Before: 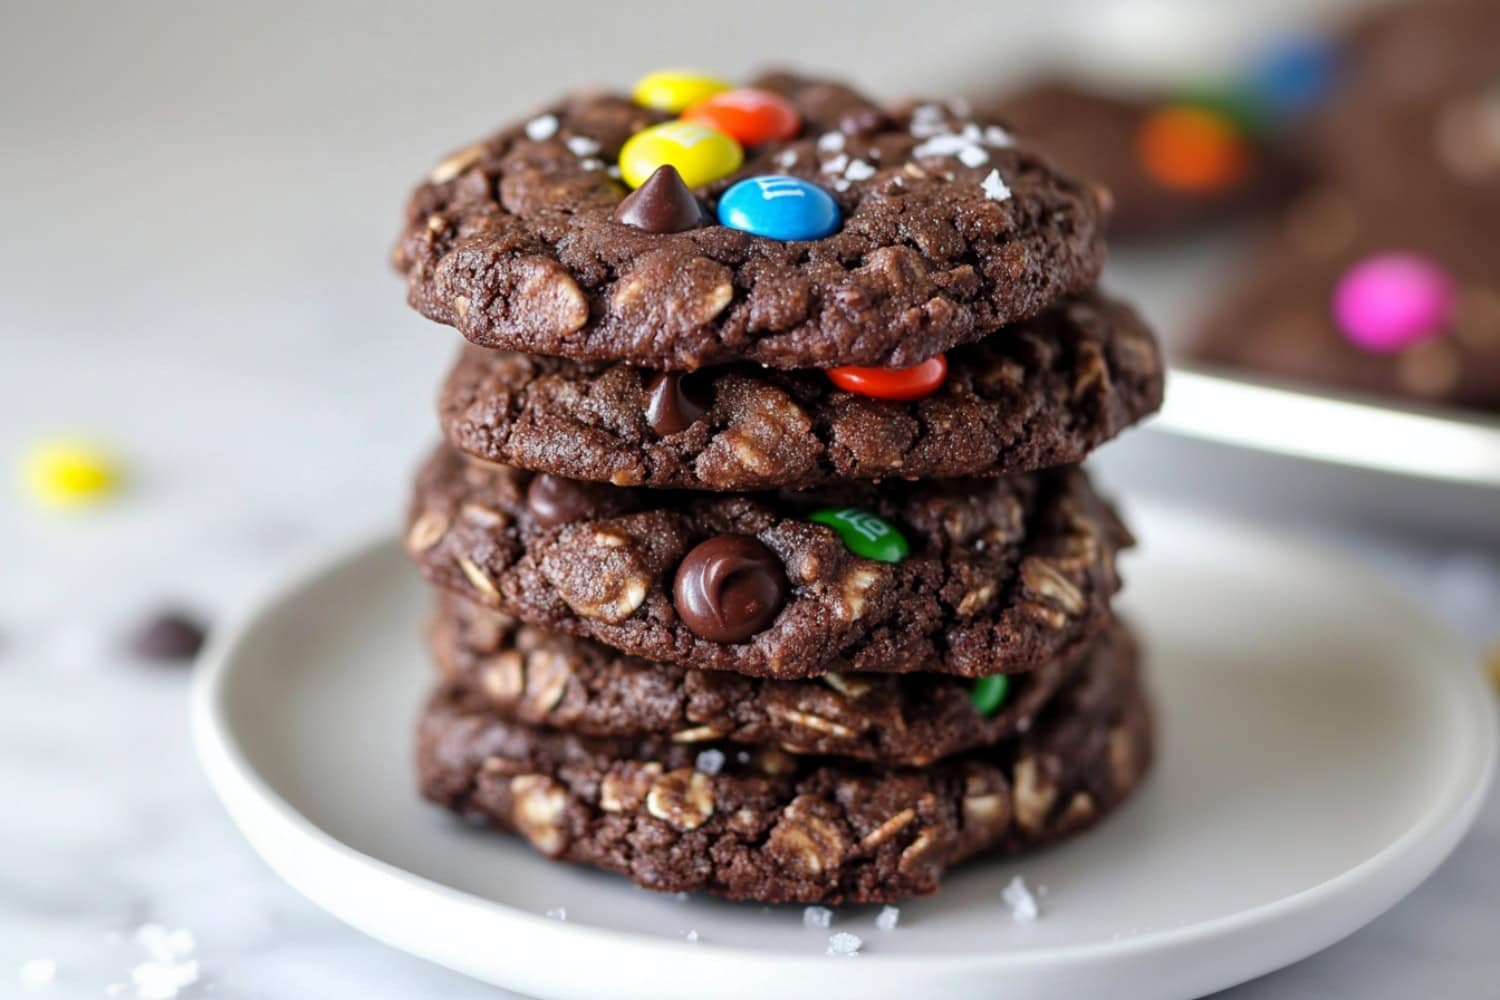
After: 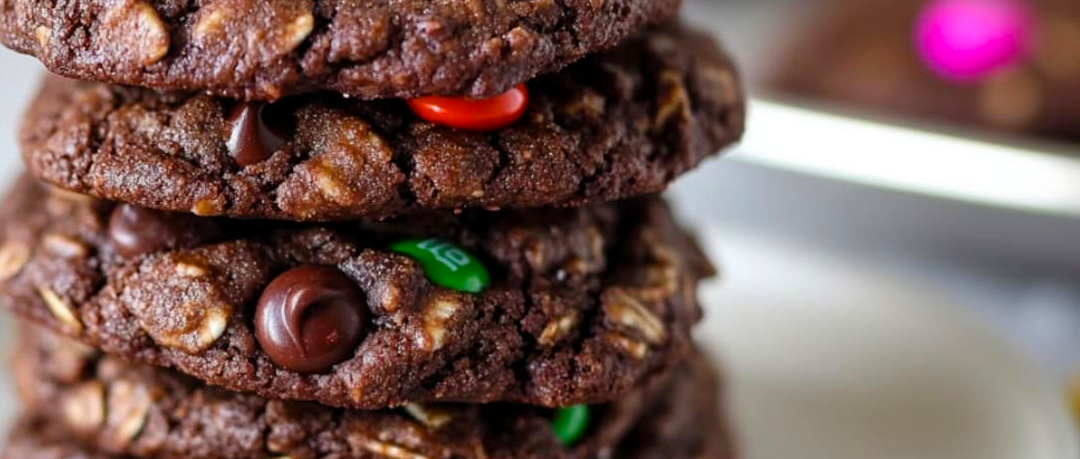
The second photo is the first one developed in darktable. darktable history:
crop and rotate: left 27.938%, top 27.046%, bottom 27.046%
color balance rgb: perceptual saturation grading › global saturation 25%, global vibrance 10%
